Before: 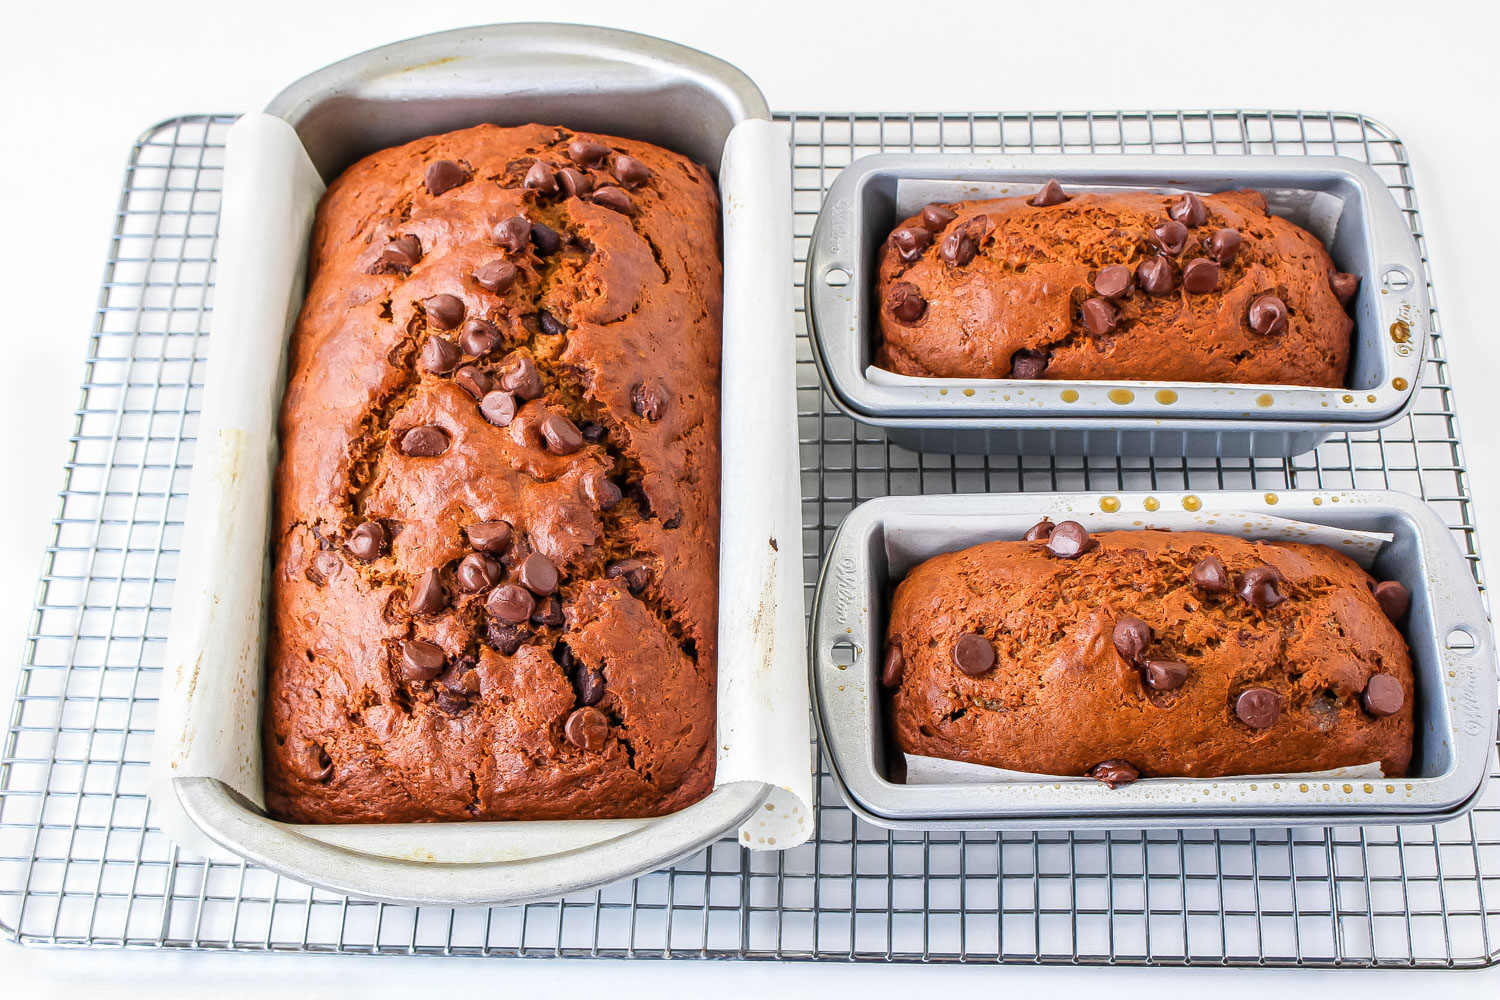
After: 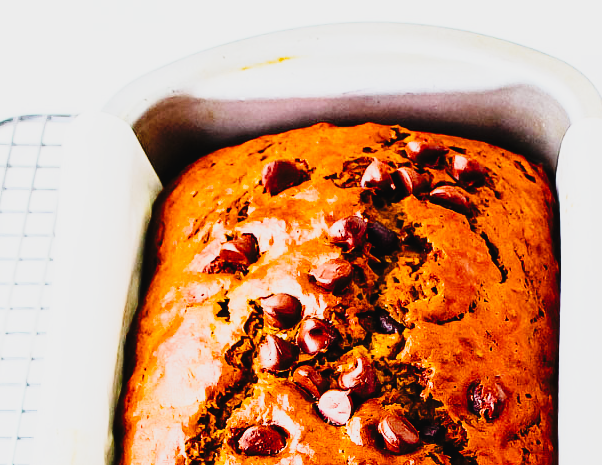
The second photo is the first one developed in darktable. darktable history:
crop and rotate: left 10.924%, top 0.113%, right 48.9%, bottom 53.289%
color balance rgb: perceptual saturation grading › global saturation 29.943%, perceptual brilliance grading › highlights 14.525%, perceptual brilliance grading › mid-tones -5.827%, perceptual brilliance grading › shadows -27.344%, global vibrance 10.621%, saturation formula JzAzBz (2021)
filmic rgb: middle gray luminance 29.24%, black relative exposure -10.38 EV, white relative exposure 5.5 EV, threshold 5.96 EV, target black luminance 0%, hardness 3.95, latitude 1.35%, contrast 1.125, highlights saturation mix 3.71%, shadows ↔ highlights balance 14.42%, enable highlight reconstruction true
tone curve: curves: ch0 [(0, 0.026) (0.155, 0.133) (0.272, 0.34) (0.434, 0.625) (0.676, 0.871) (0.994, 0.955)], preserve colors none
